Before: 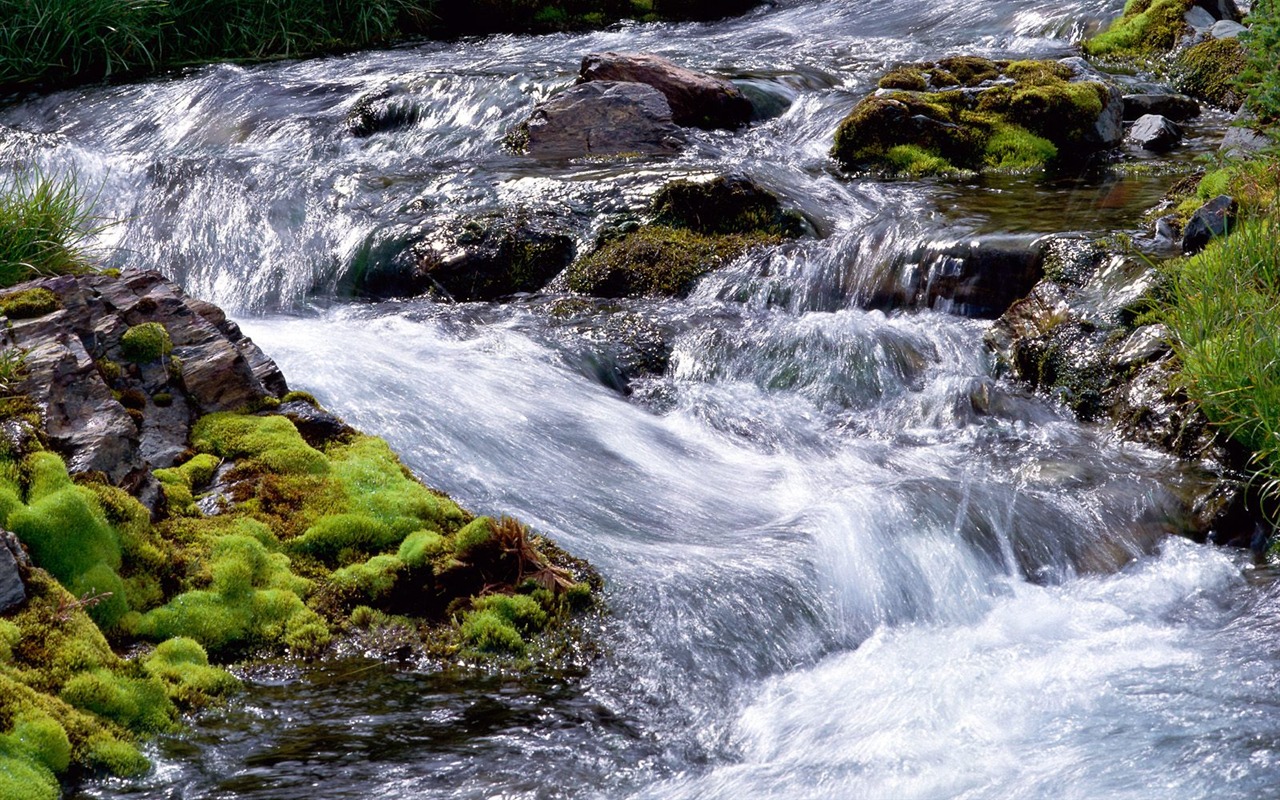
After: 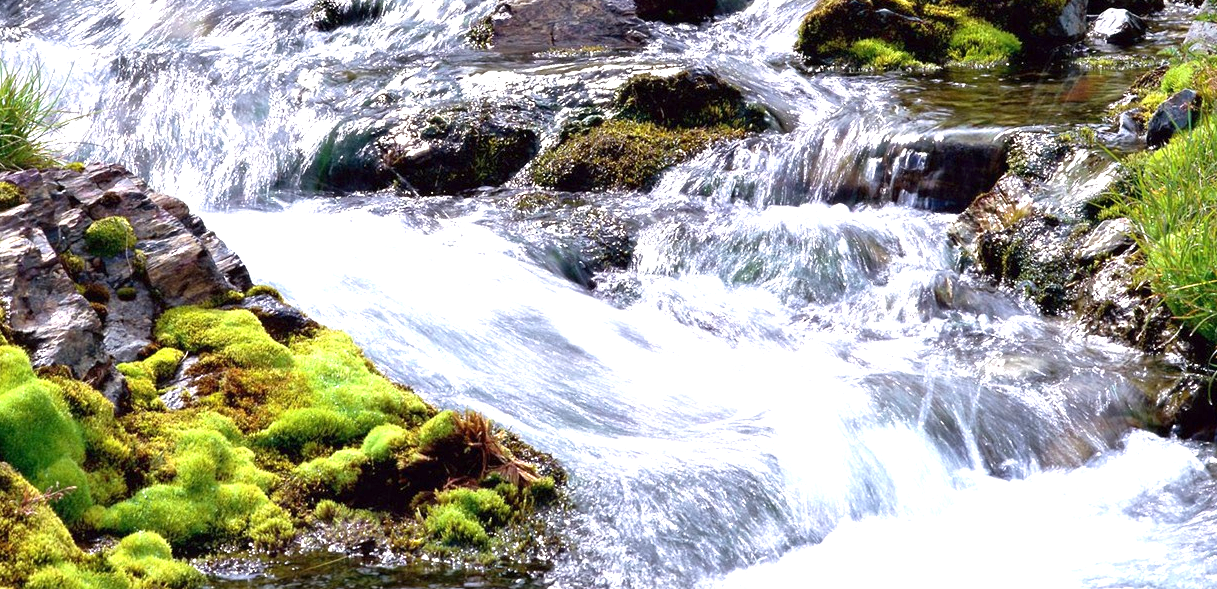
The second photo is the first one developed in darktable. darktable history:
exposure: exposure 1.229 EV, compensate highlight preservation false
color correction: highlights b* 0.049, saturation 0.983
crop and rotate: left 2.867%, top 13.462%, right 2.055%, bottom 12.791%
